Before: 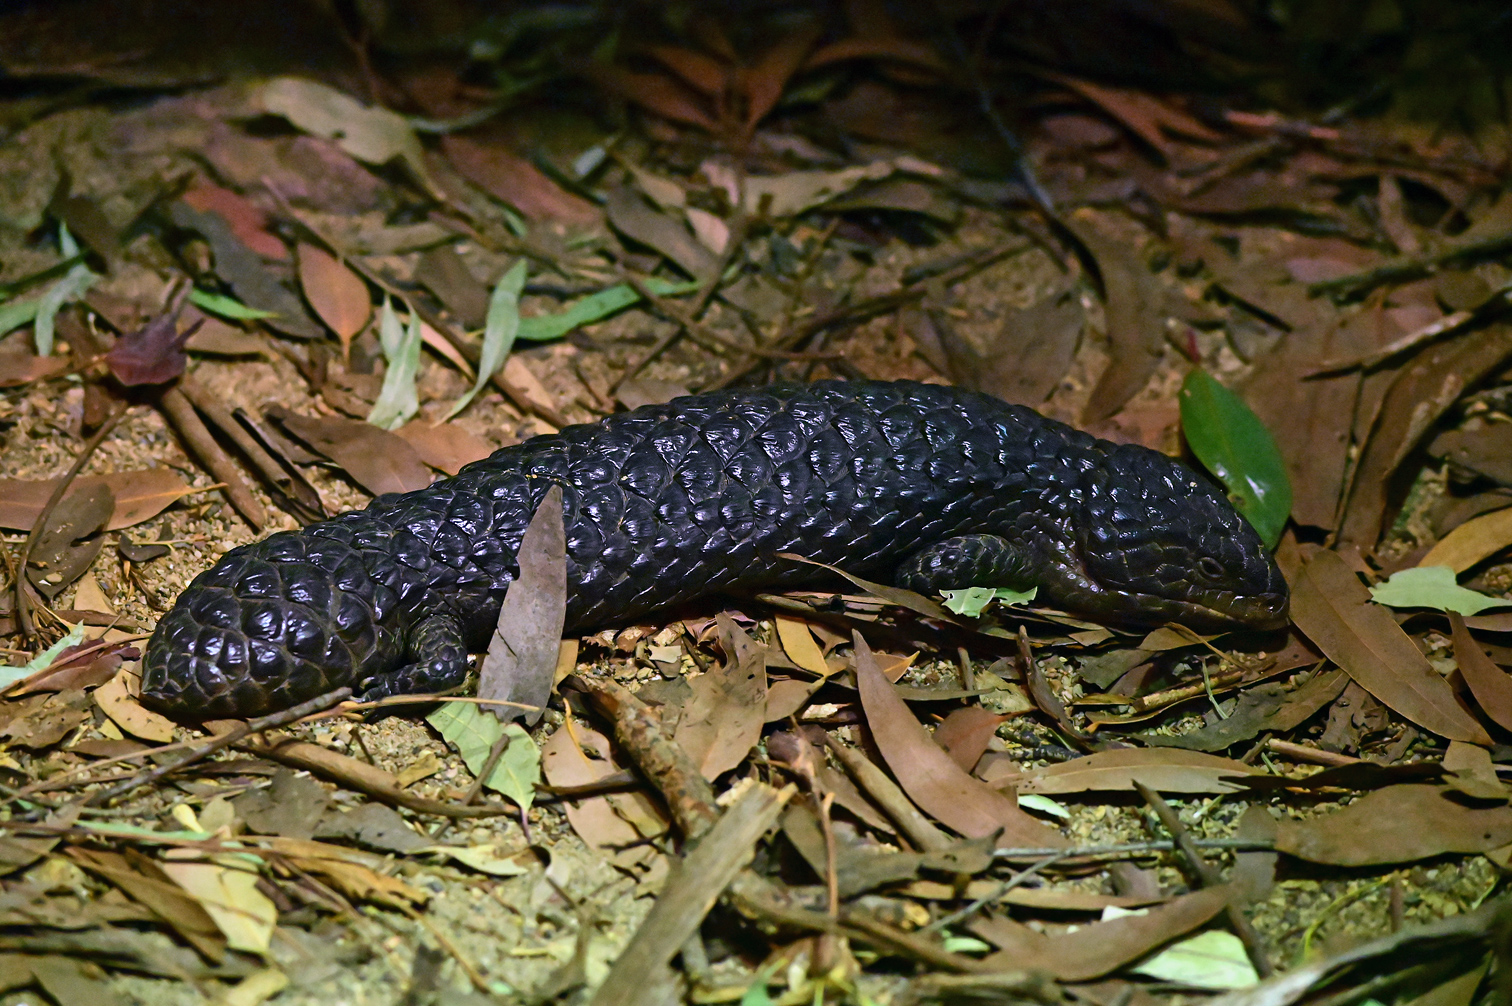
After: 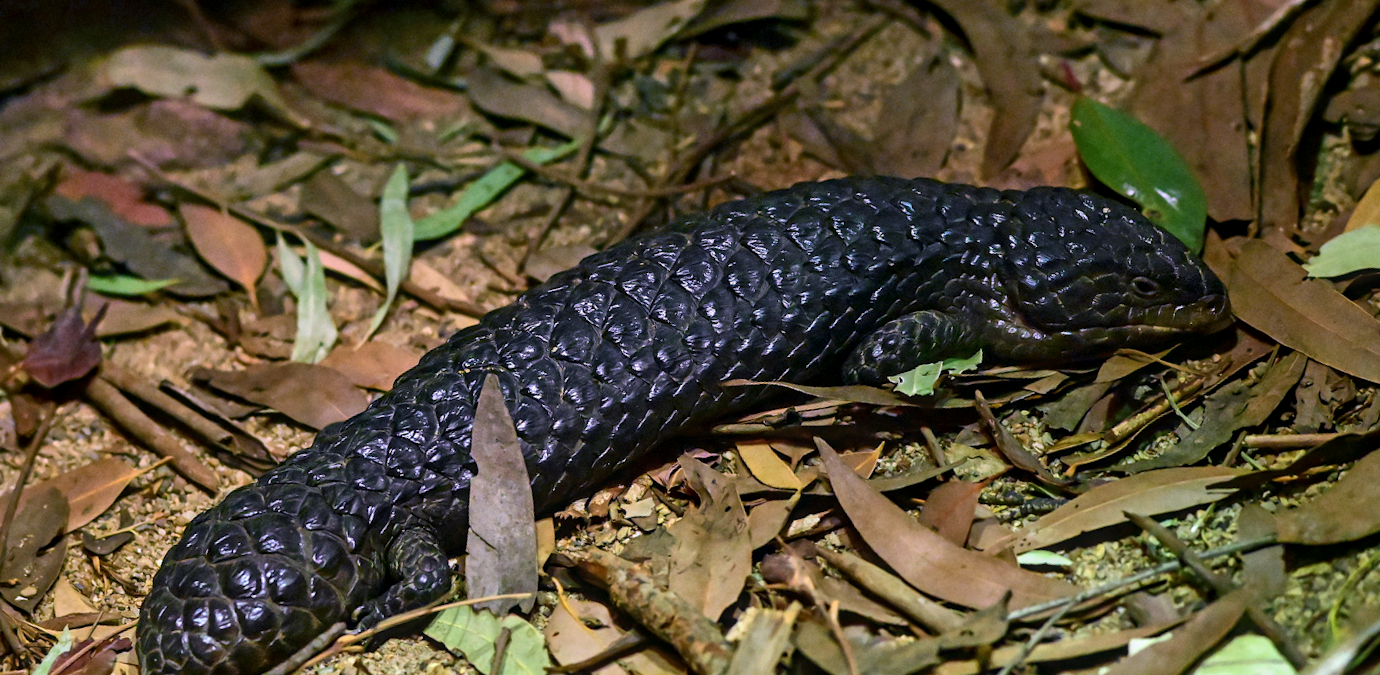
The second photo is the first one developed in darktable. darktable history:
rotate and perspective: rotation -14.8°, crop left 0.1, crop right 0.903, crop top 0.25, crop bottom 0.748
local contrast: on, module defaults
